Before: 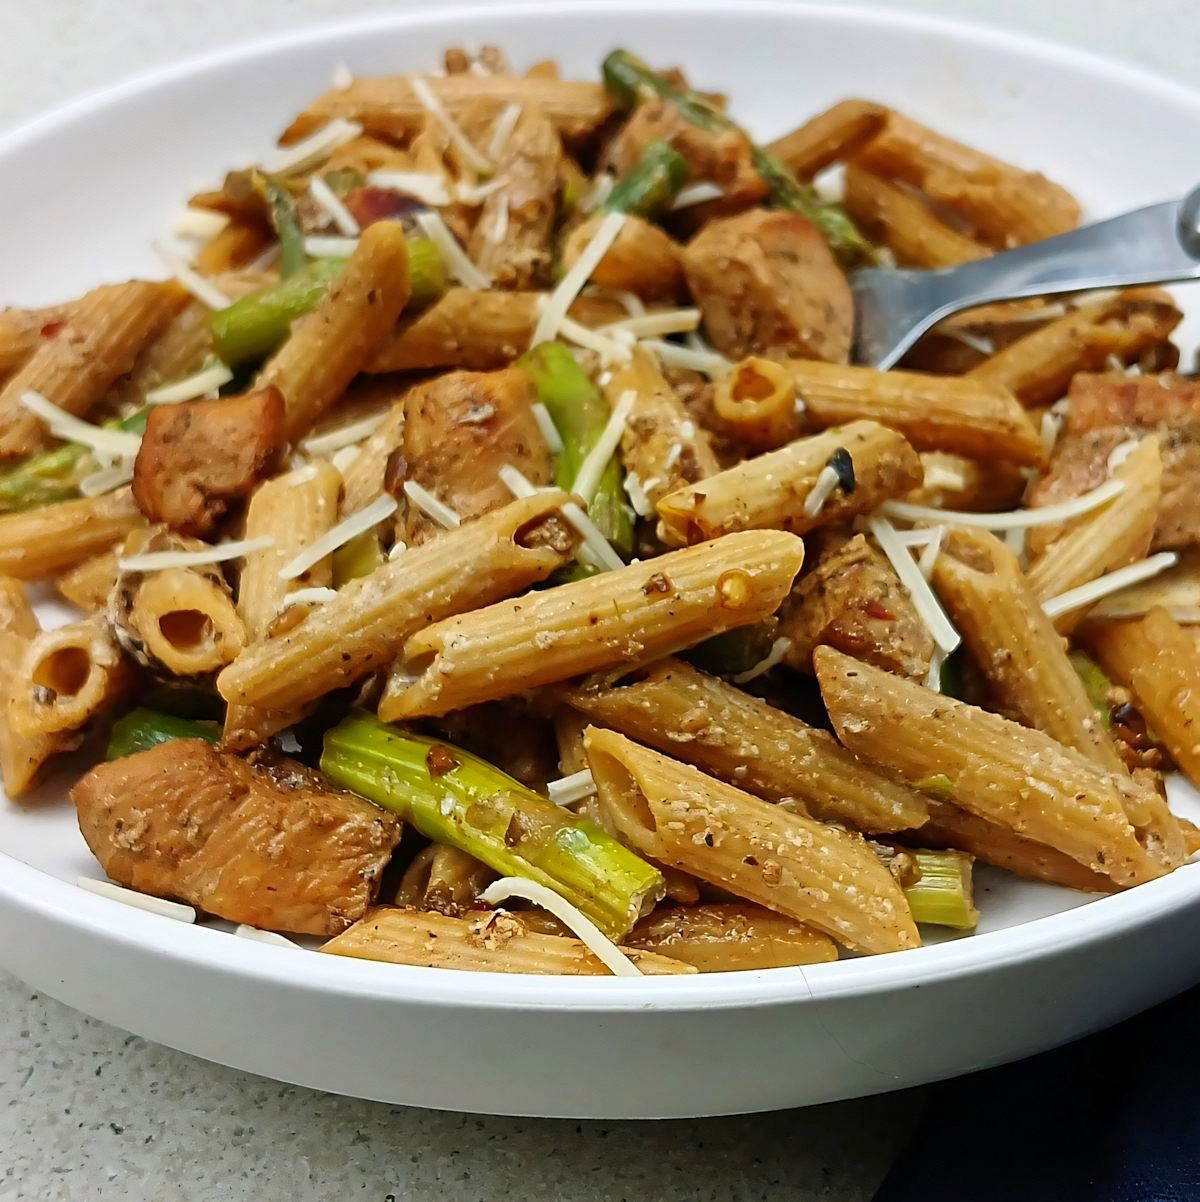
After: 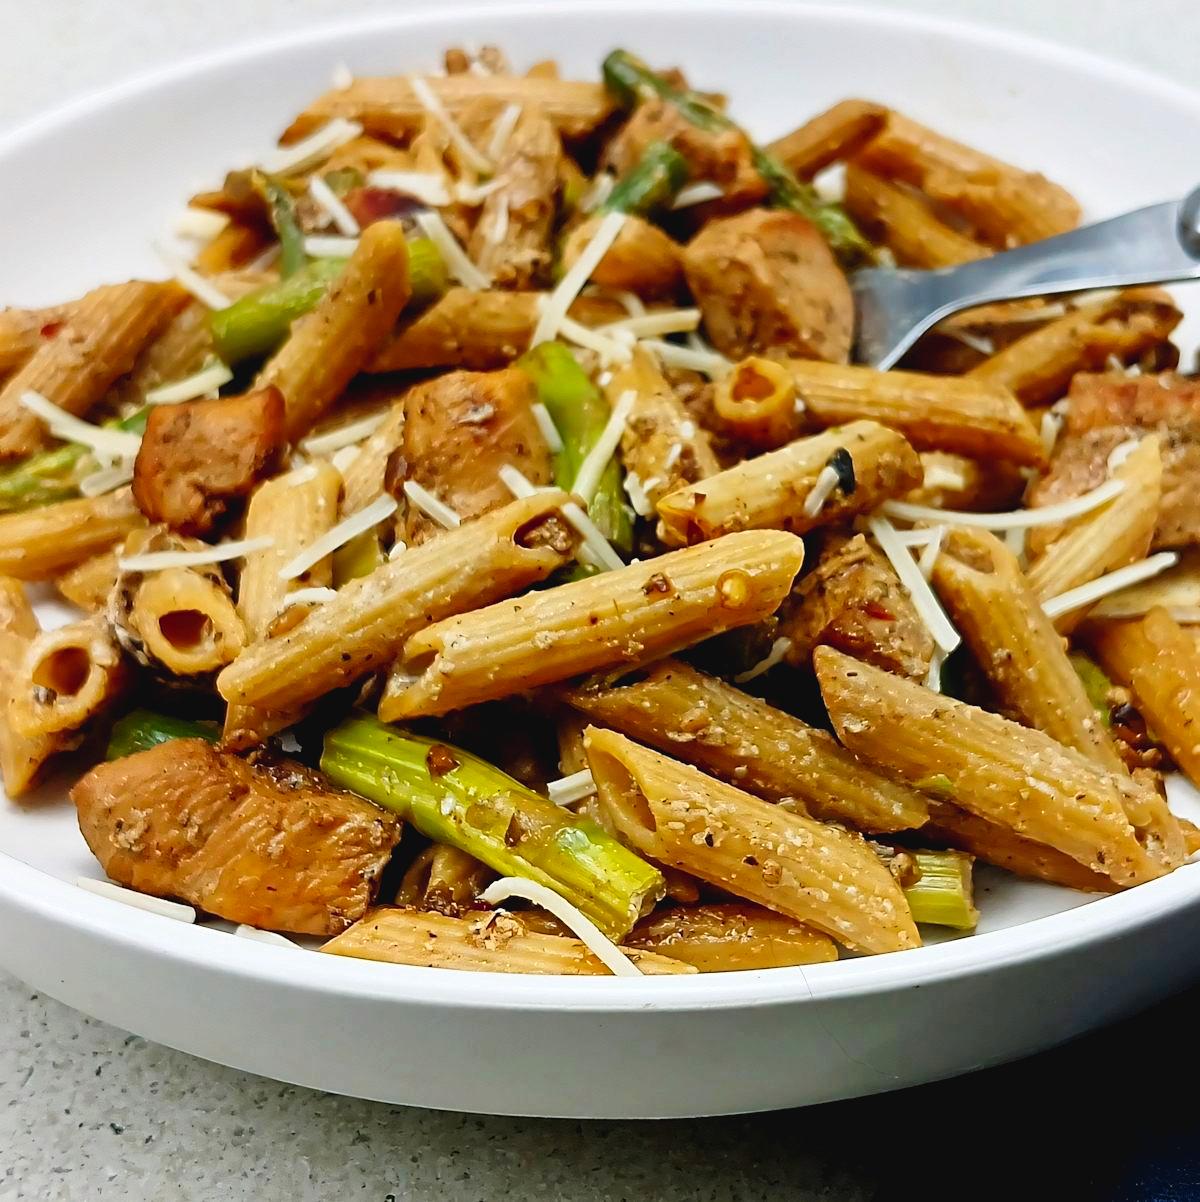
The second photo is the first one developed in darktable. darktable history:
exposure: black level correction 0.007, compensate exposure bias true, compensate highlight preservation false
tone curve: curves: ch0 [(0, 0.036) (0.119, 0.115) (0.466, 0.498) (0.715, 0.767) (0.817, 0.865) (1, 0.998)]; ch1 [(0, 0) (0.377, 0.416) (0.44, 0.461) (0.487, 0.49) (0.514, 0.517) (0.536, 0.577) (0.66, 0.724) (1, 1)]; ch2 [(0, 0) (0.38, 0.405) (0.463, 0.443) (0.492, 0.486) (0.526, 0.541) (0.578, 0.598) (0.653, 0.698) (1, 1)], preserve colors none
